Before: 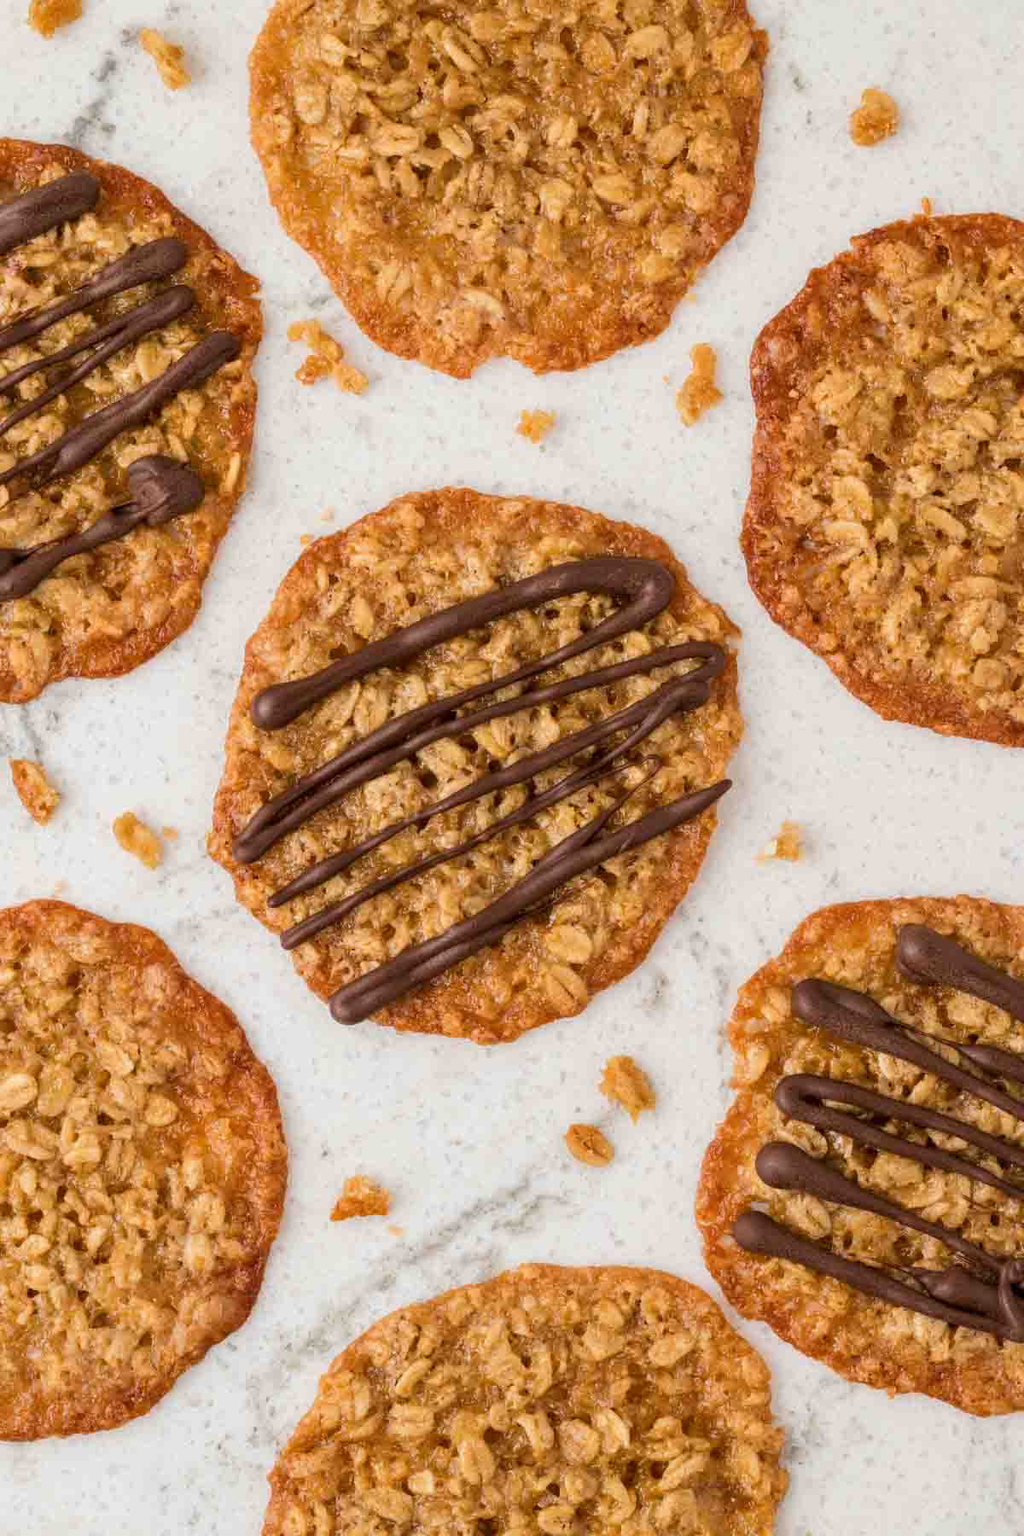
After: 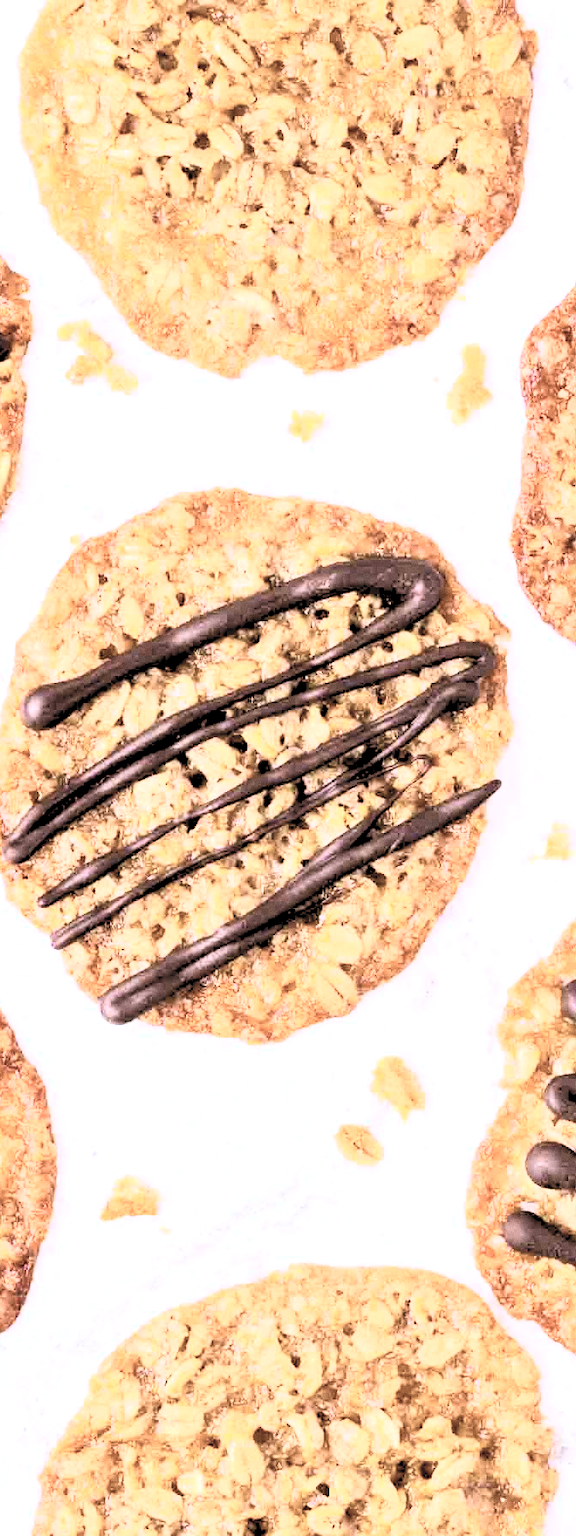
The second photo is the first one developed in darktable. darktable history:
crop and rotate: left 22.516%, right 21.234%
contrast brightness saturation: contrast 0.43, brightness 0.56, saturation -0.19
exposure: black level correction 0, exposure 0.7 EV, compensate exposure bias true, compensate highlight preservation false
white balance: red 0.98, blue 1.034
rgb levels: levels [[0.034, 0.472, 0.904], [0, 0.5, 1], [0, 0.5, 1]]
color calibration: illuminant as shot in camera, x 0.363, y 0.385, temperature 4528.04 K
grain: coarseness 0.47 ISO
